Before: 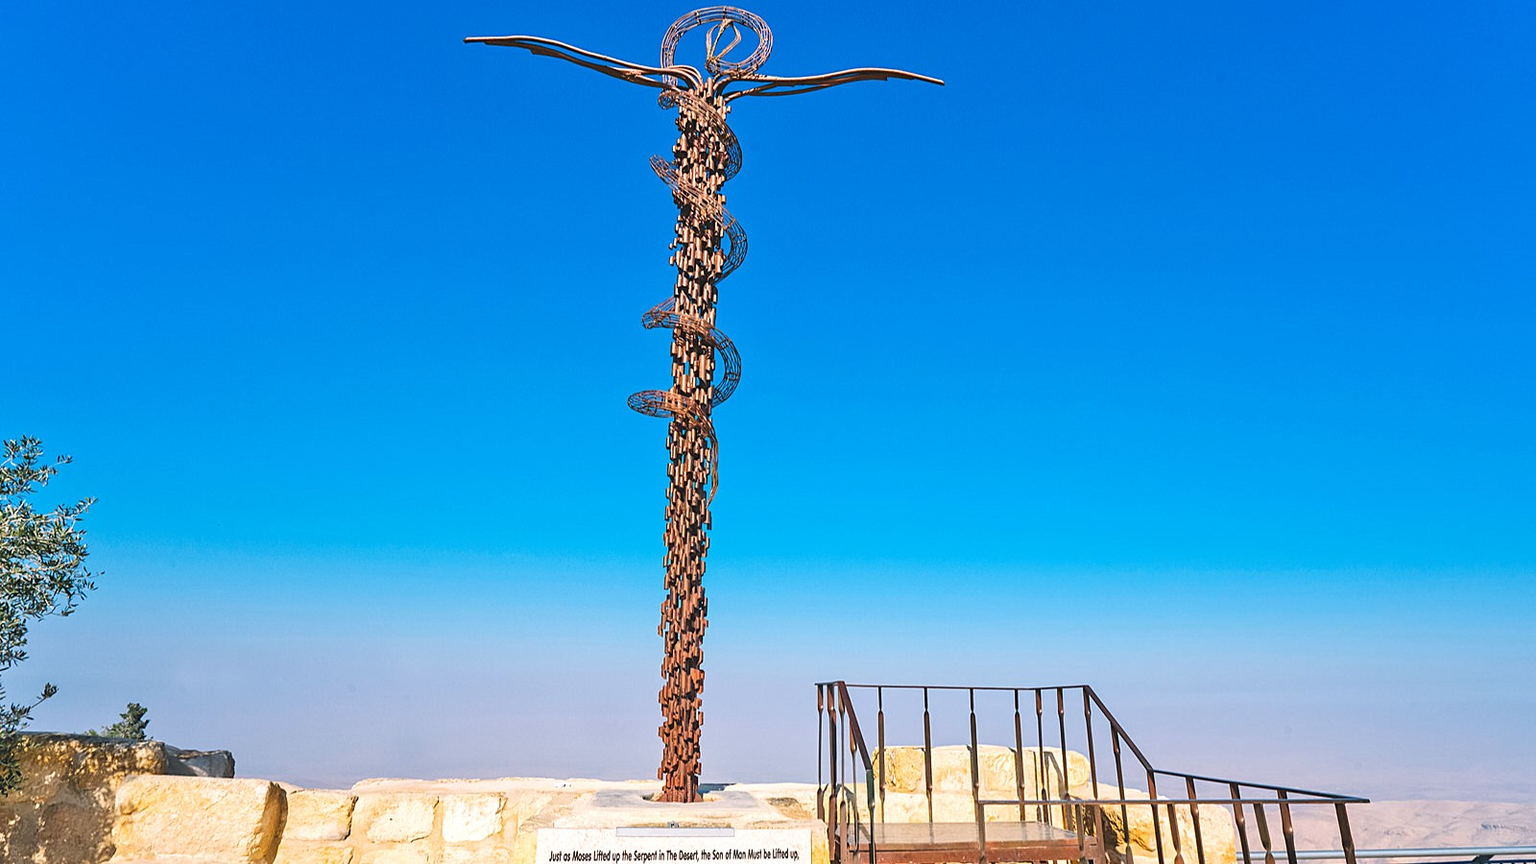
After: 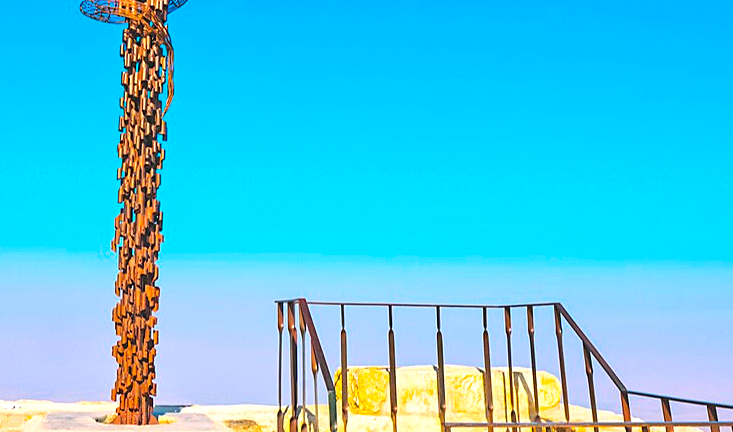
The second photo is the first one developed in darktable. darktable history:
crop: left 35.899%, top 45.769%, right 18.228%, bottom 6.191%
color balance rgb: linear chroma grading › shadows -39.719%, linear chroma grading › highlights 39.718%, linear chroma grading › global chroma 45.069%, linear chroma grading › mid-tones -29.715%, perceptual saturation grading › global saturation 0.447%, perceptual brilliance grading › mid-tones 10.885%, perceptual brilliance grading › shadows 15.165%, global vibrance 15.258%
exposure: exposure 0.201 EV, compensate highlight preservation false
